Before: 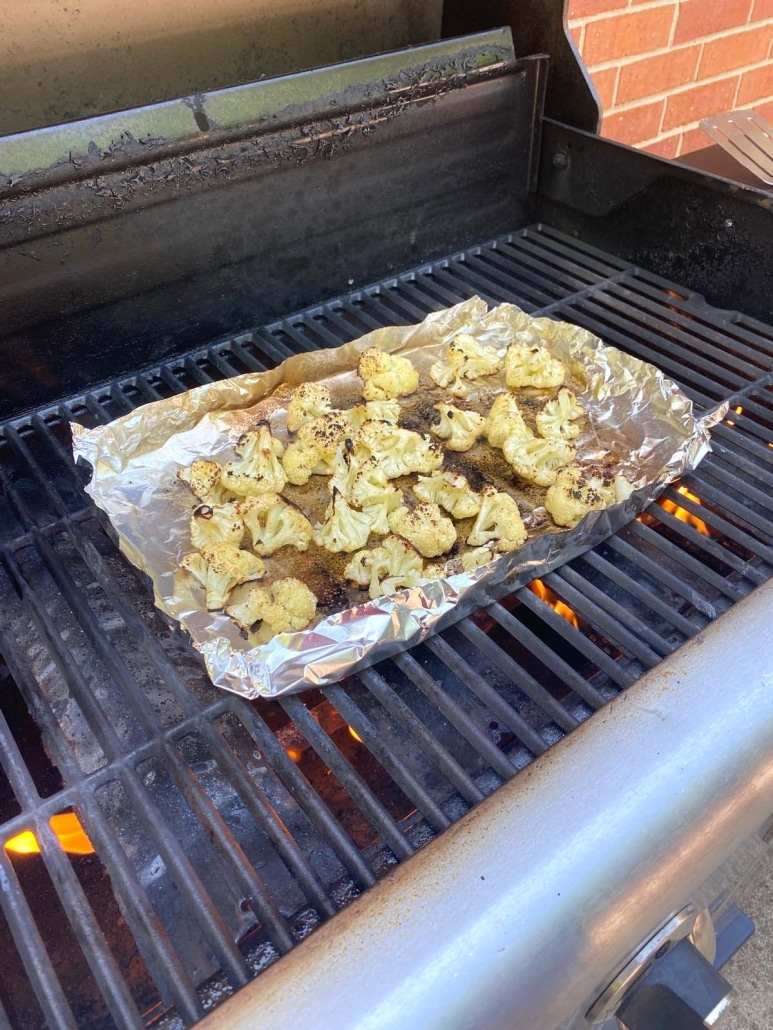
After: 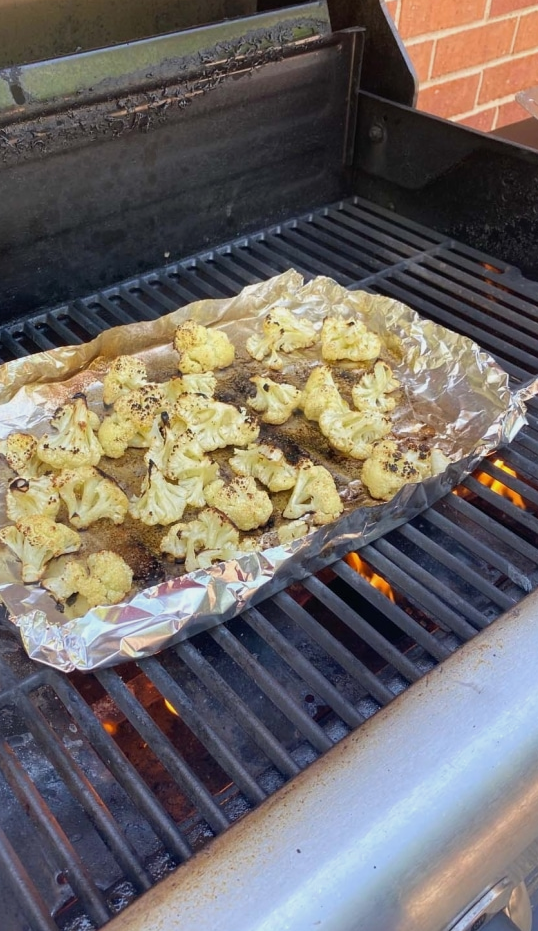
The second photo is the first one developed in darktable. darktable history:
exposure: exposure -0.181 EV, compensate exposure bias true, compensate highlight preservation false
crop and rotate: left 23.892%, top 2.681%, right 6.443%, bottom 6.867%
